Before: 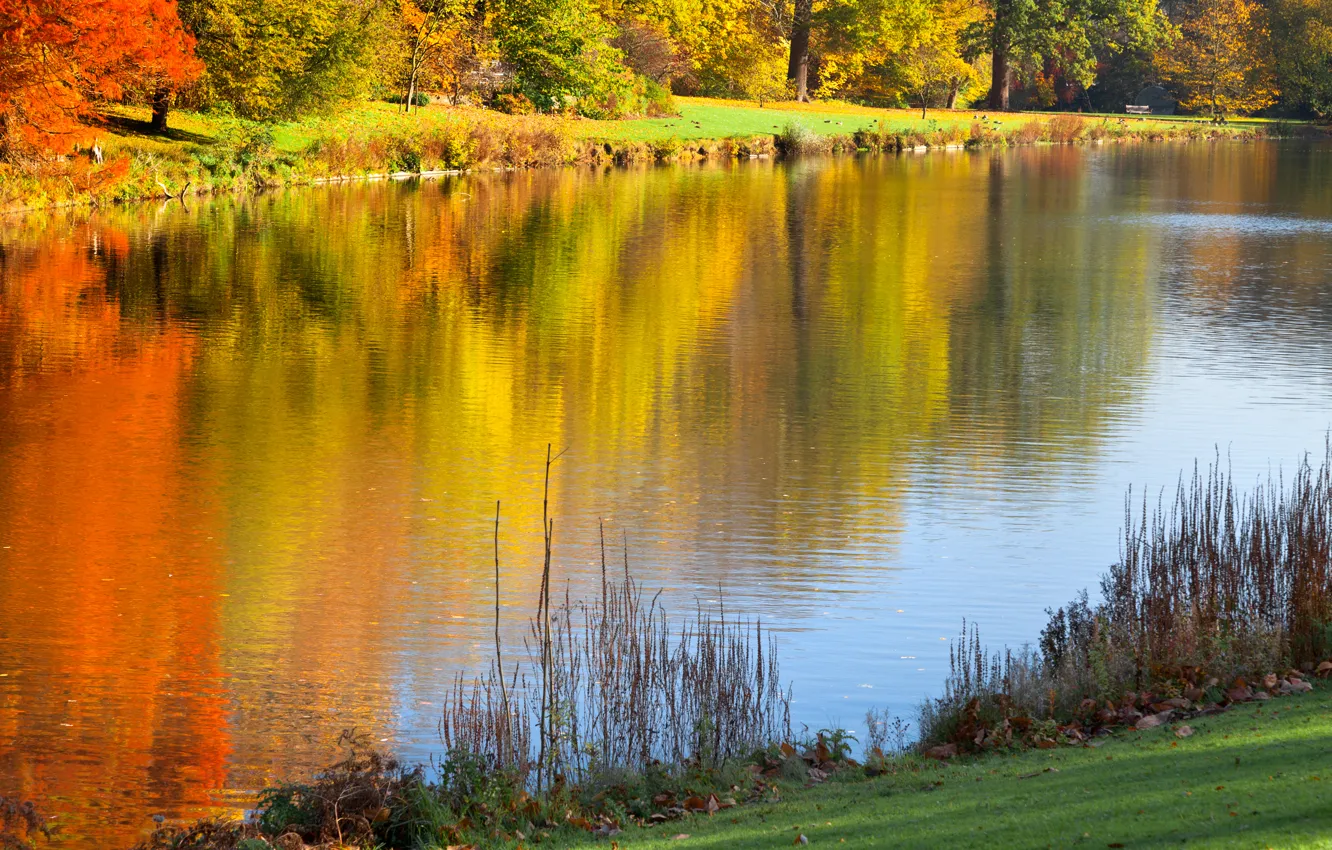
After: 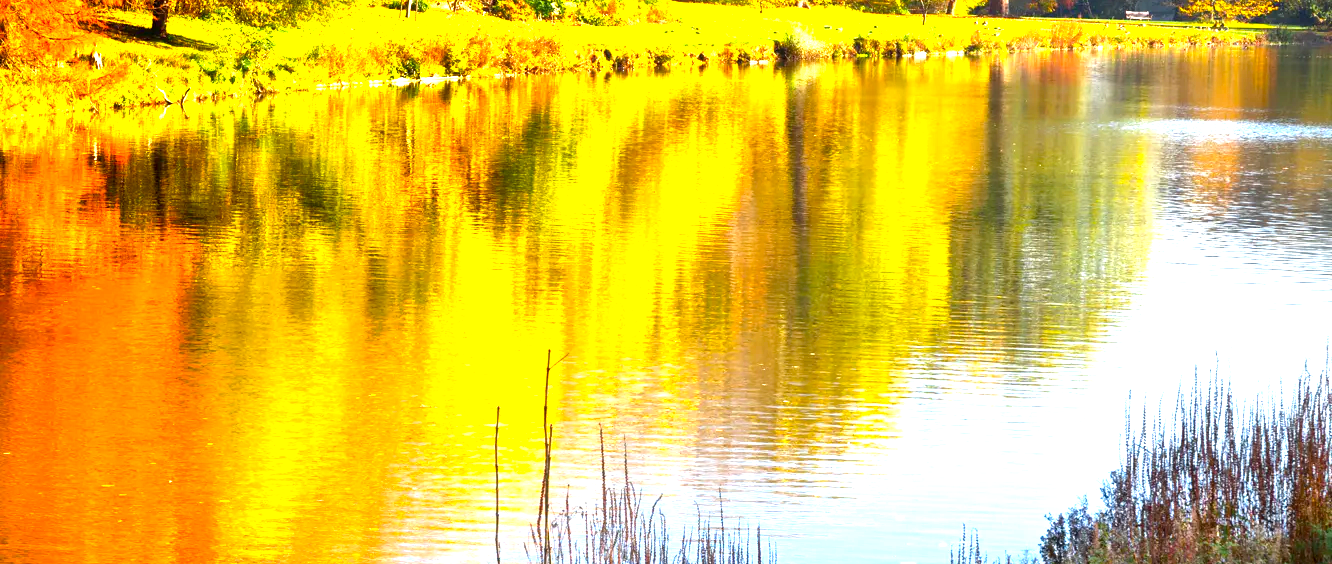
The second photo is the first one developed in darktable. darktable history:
color balance rgb: perceptual saturation grading › global saturation 31.144%
exposure: black level correction 0, exposure 1.497 EV, compensate highlight preservation false
local contrast: mode bilateral grid, contrast 26, coarseness 61, detail 151%, midtone range 0.2
crop: top 11.138%, bottom 22.474%
